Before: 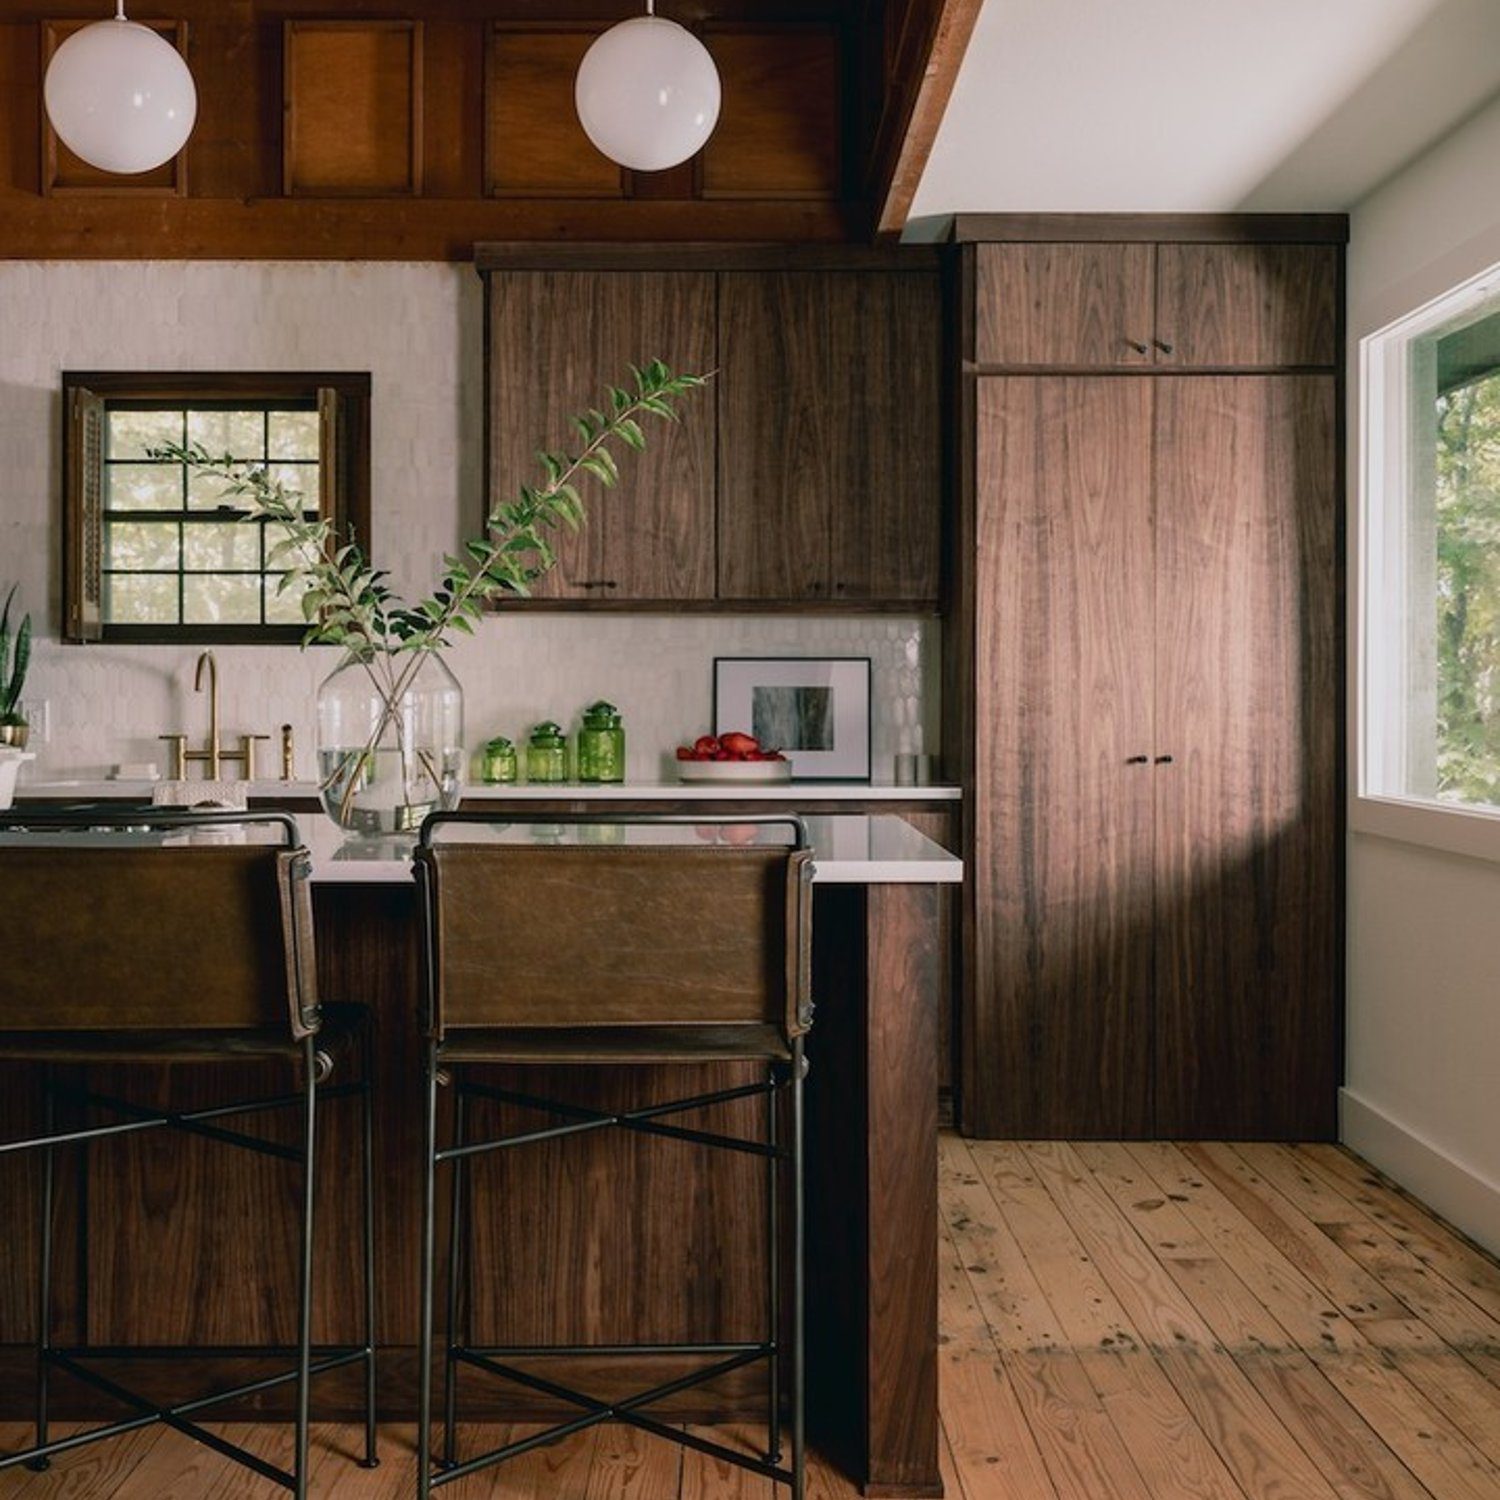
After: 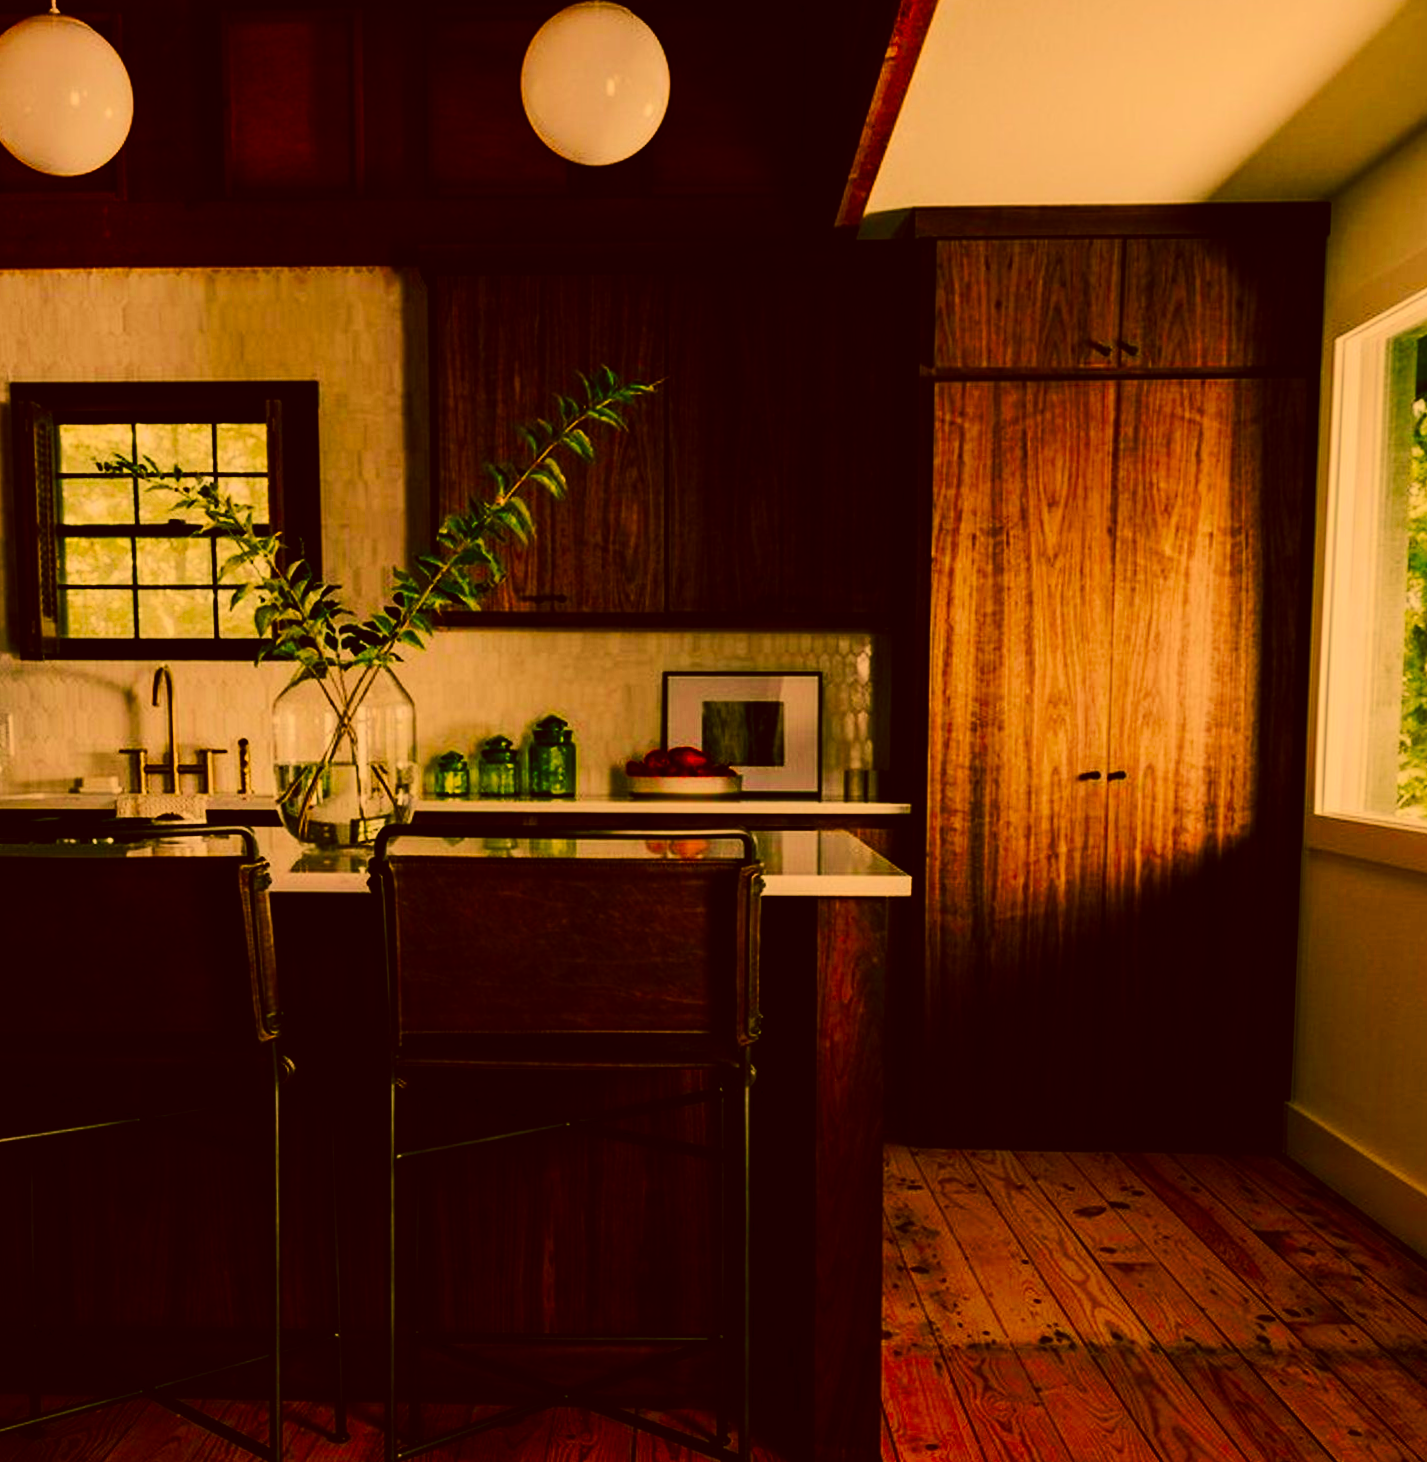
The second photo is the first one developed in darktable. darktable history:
color correction: highlights a* 10.44, highlights b* 30.04, shadows a* 2.73, shadows b* 17.51, saturation 1.72
exposure: exposure -0.492 EV, compensate highlight preservation false
tone curve: curves: ch0 [(0, 0) (0.003, 0.007) (0.011, 0.008) (0.025, 0.007) (0.044, 0.009) (0.069, 0.012) (0.1, 0.02) (0.136, 0.035) (0.177, 0.06) (0.224, 0.104) (0.277, 0.16) (0.335, 0.228) (0.399, 0.308) (0.468, 0.418) (0.543, 0.525) (0.623, 0.635) (0.709, 0.723) (0.801, 0.802) (0.898, 0.889) (1, 1)], preserve colors none
contrast brightness saturation: contrast 0.28
rotate and perspective: rotation 0.074°, lens shift (vertical) 0.096, lens shift (horizontal) -0.041, crop left 0.043, crop right 0.952, crop top 0.024, crop bottom 0.979
